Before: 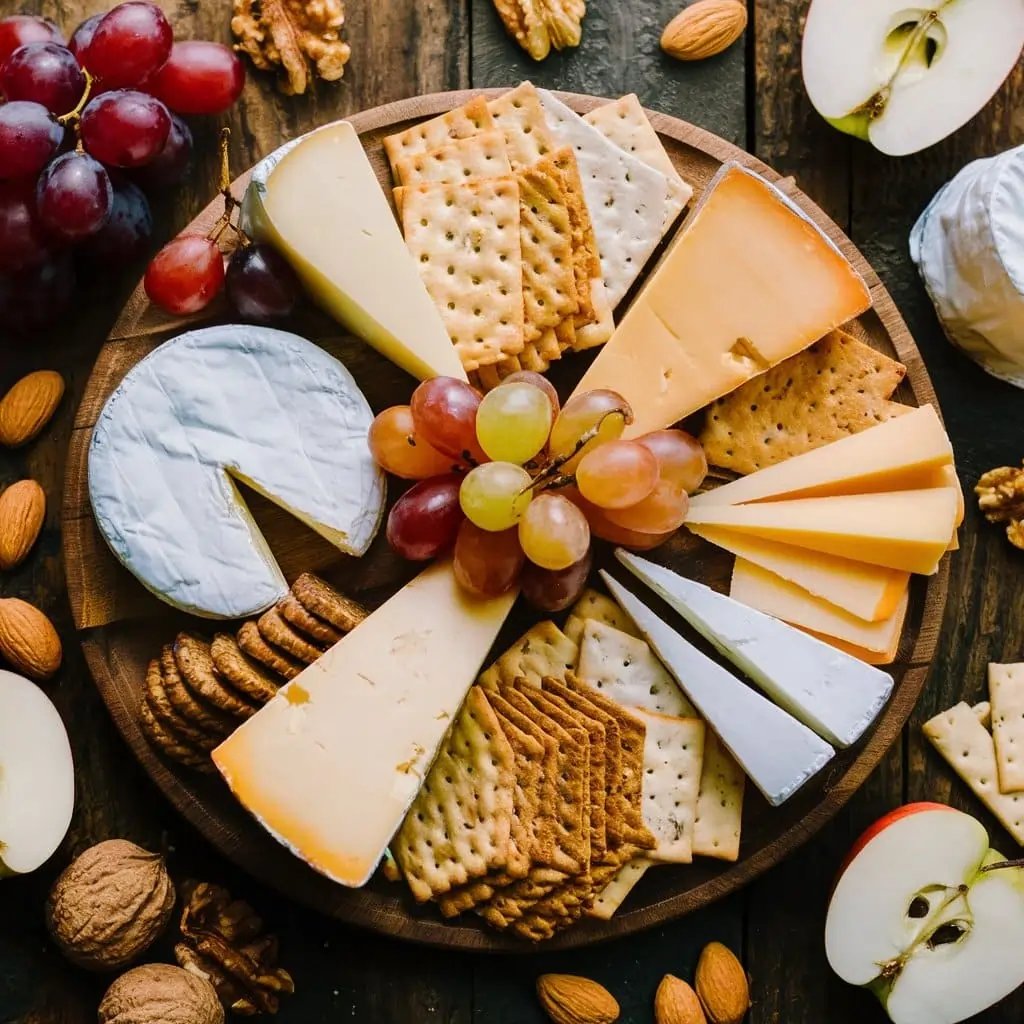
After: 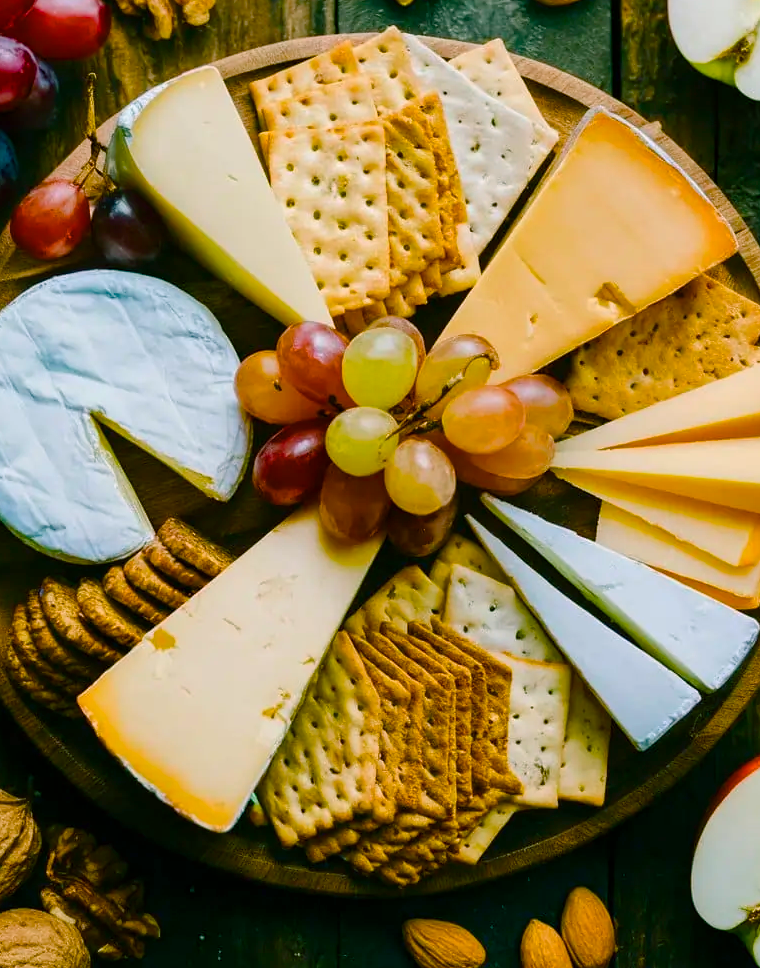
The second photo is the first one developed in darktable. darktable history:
color balance rgb: power › chroma 2.131%, power › hue 164.44°, perceptual saturation grading › global saturation 20%, perceptual saturation grading › highlights -25.591%, perceptual saturation grading › shadows 50.098%, global vibrance 43.544%
crop and rotate: left 13.133%, top 5.398%, right 12.556%
